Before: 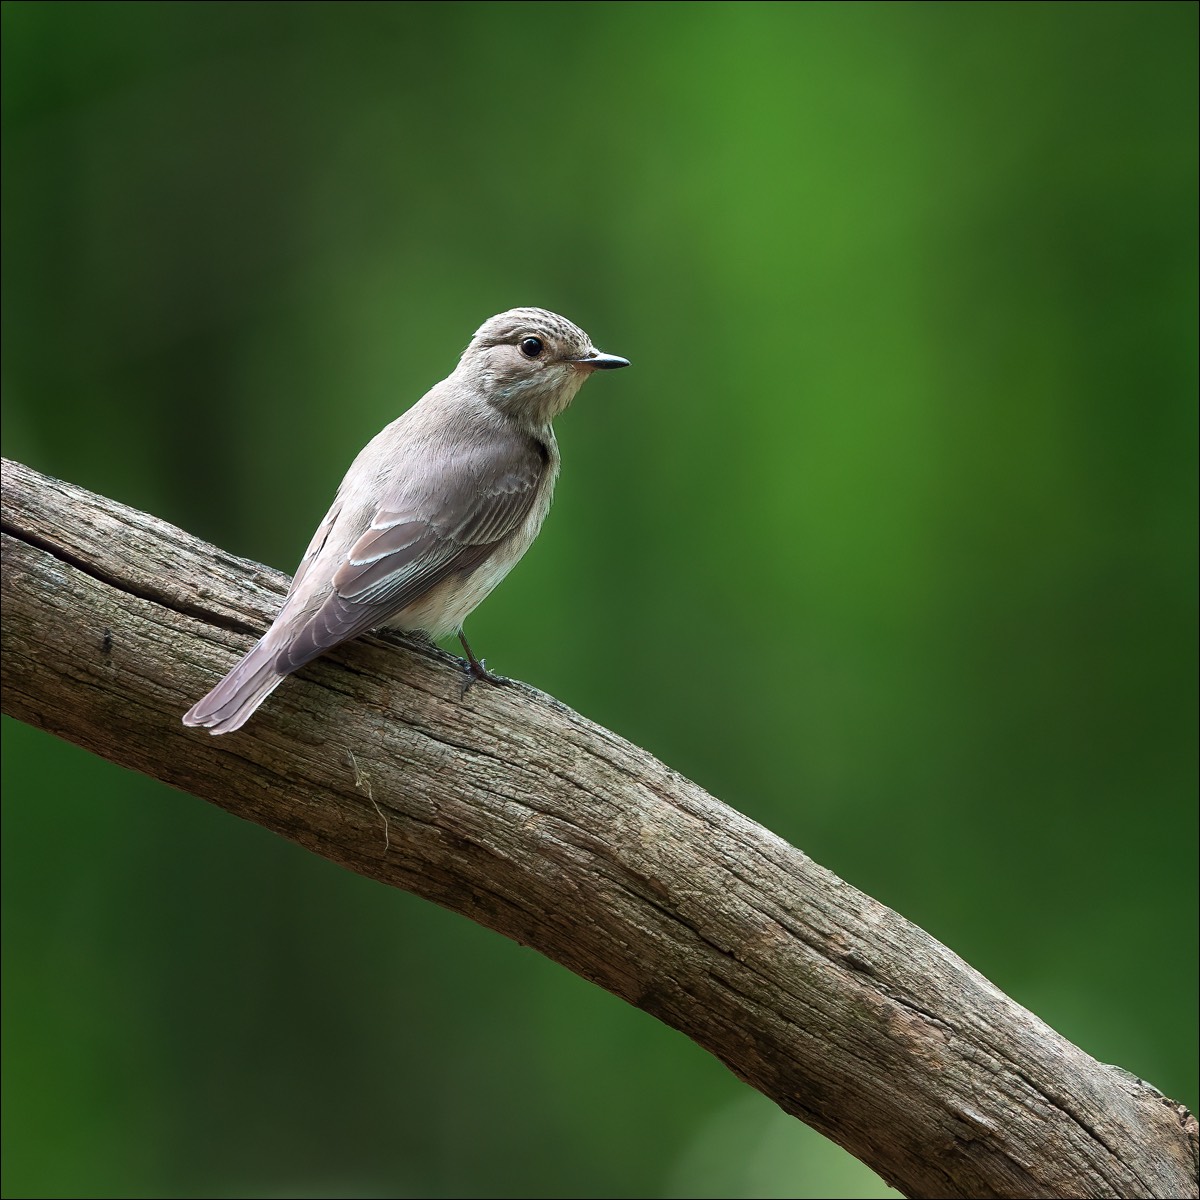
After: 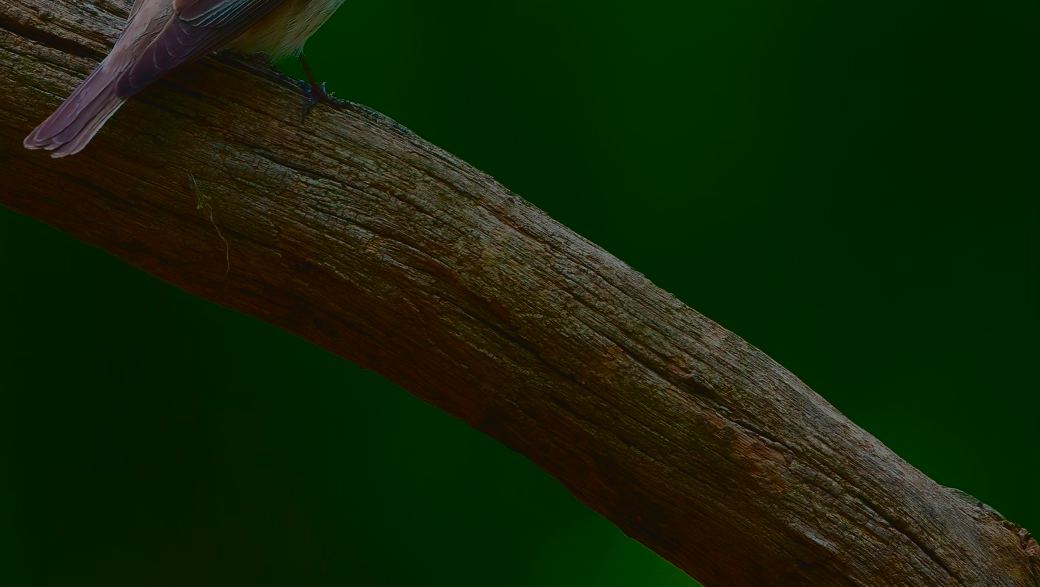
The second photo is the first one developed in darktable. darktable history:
exposure: black level correction -0.062, exposure -0.05 EV, compensate highlight preservation false
contrast brightness saturation: brightness -1, saturation 1
crop and rotate: left 13.306%, top 48.129%, bottom 2.928%
color balance rgb: contrast -30%
